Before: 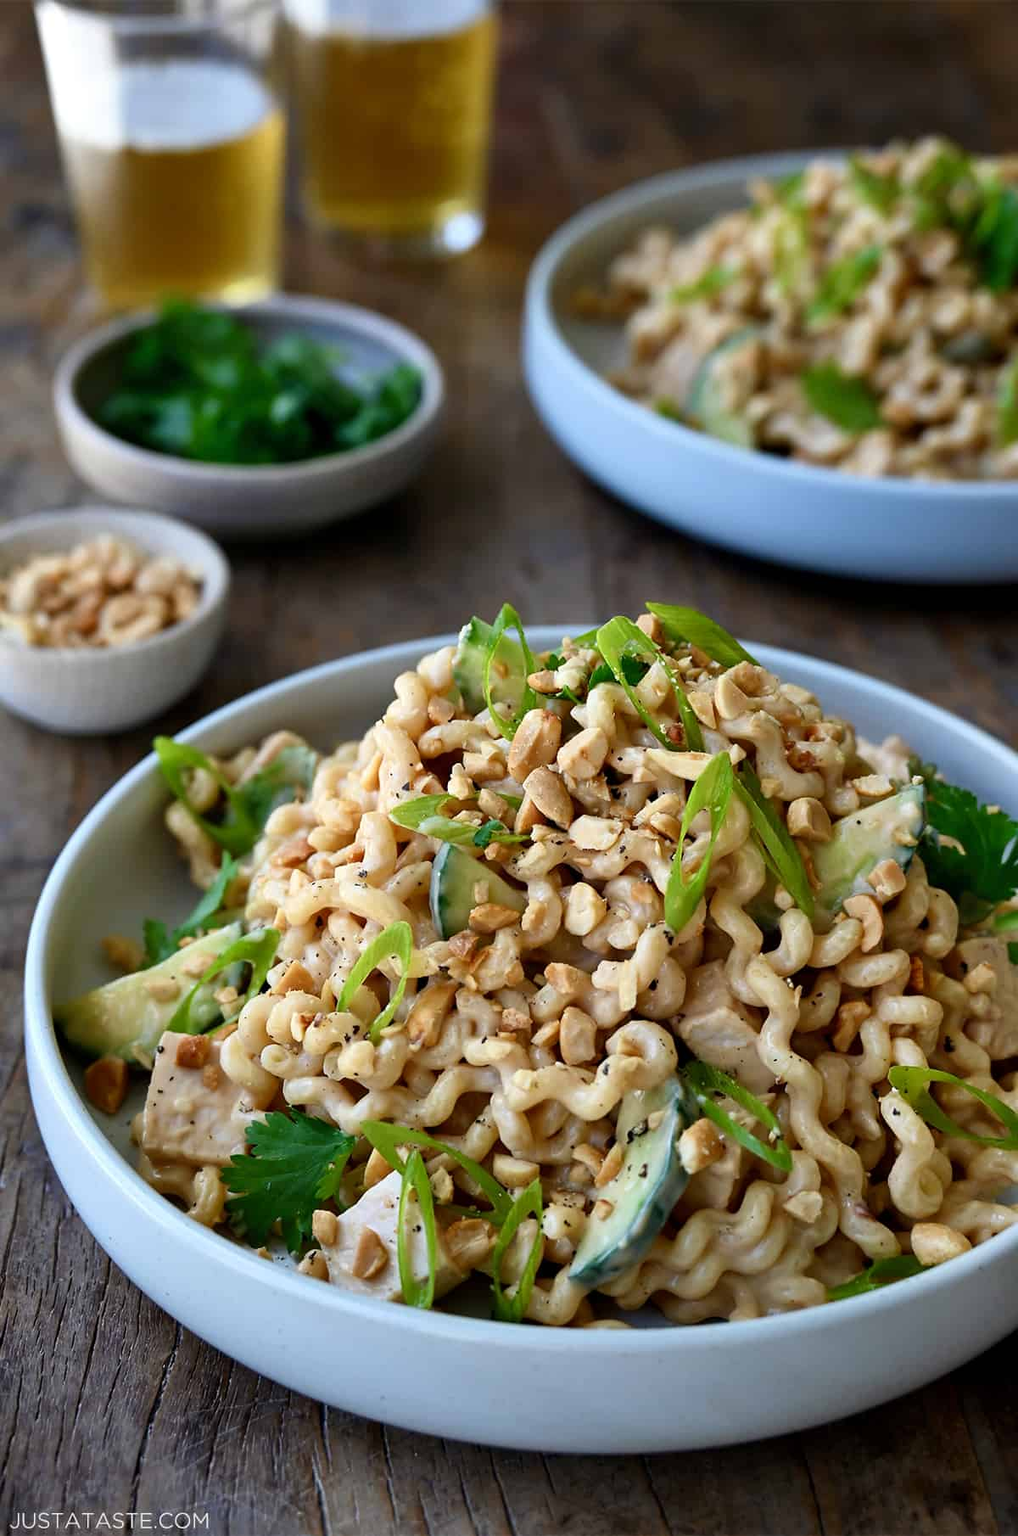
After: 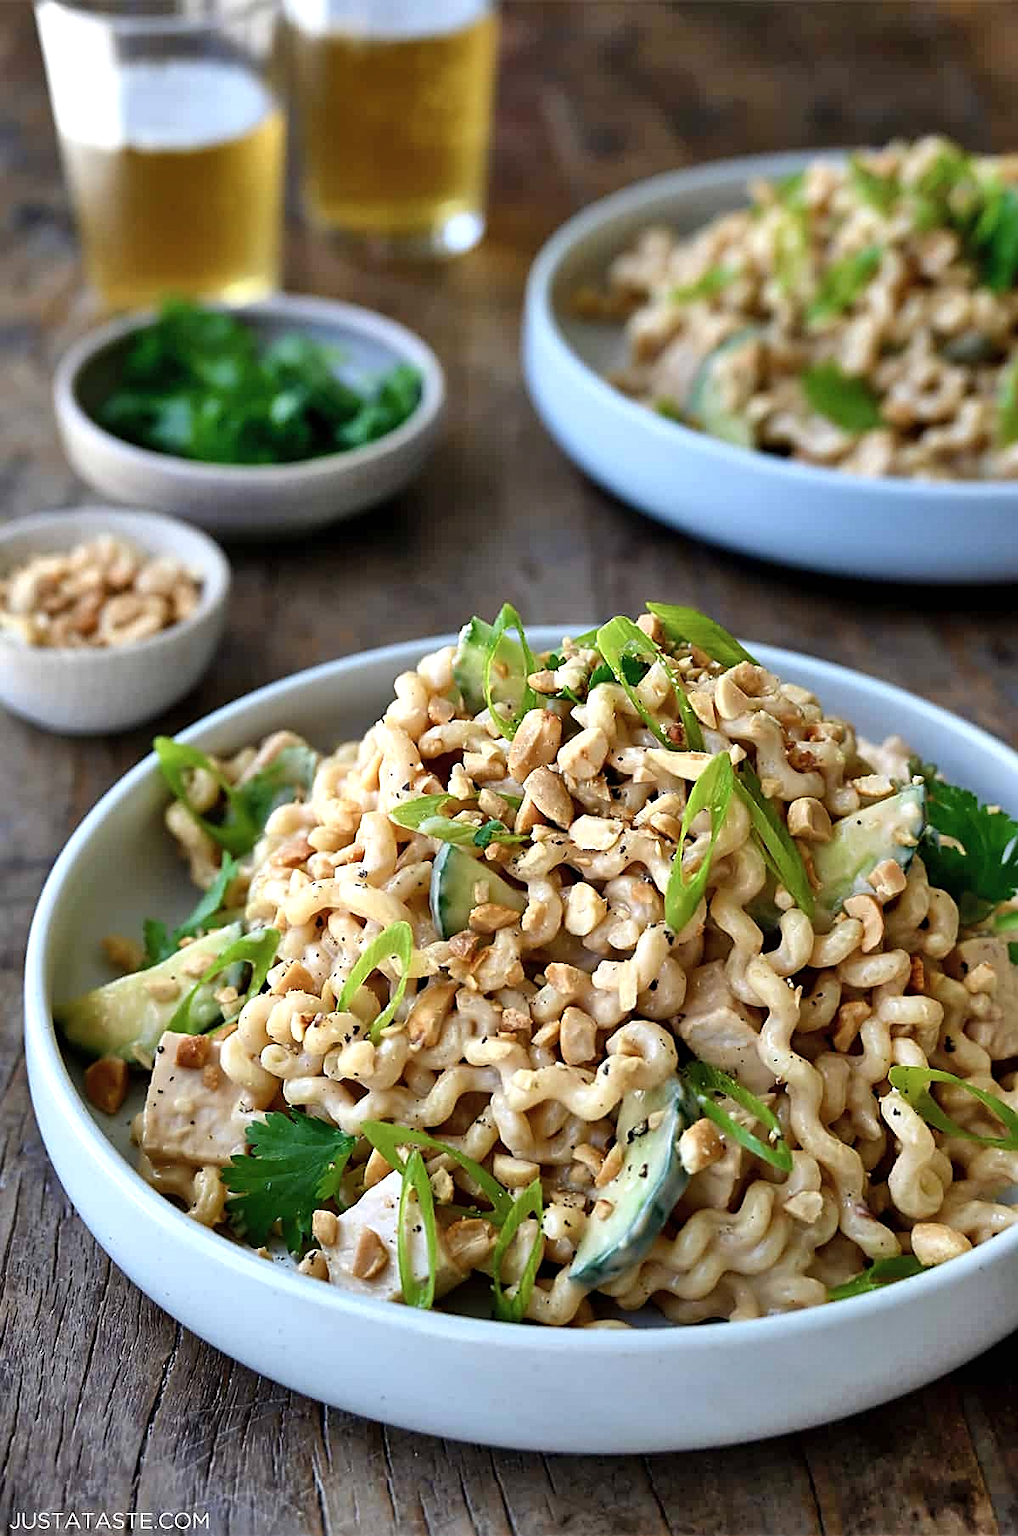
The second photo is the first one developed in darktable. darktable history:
shadows and highlights: radius 113.37, shadows 51.19, white point adjustment 9.04, highlights -3.25, soften with gaussian
sharpen: on, module defaults
